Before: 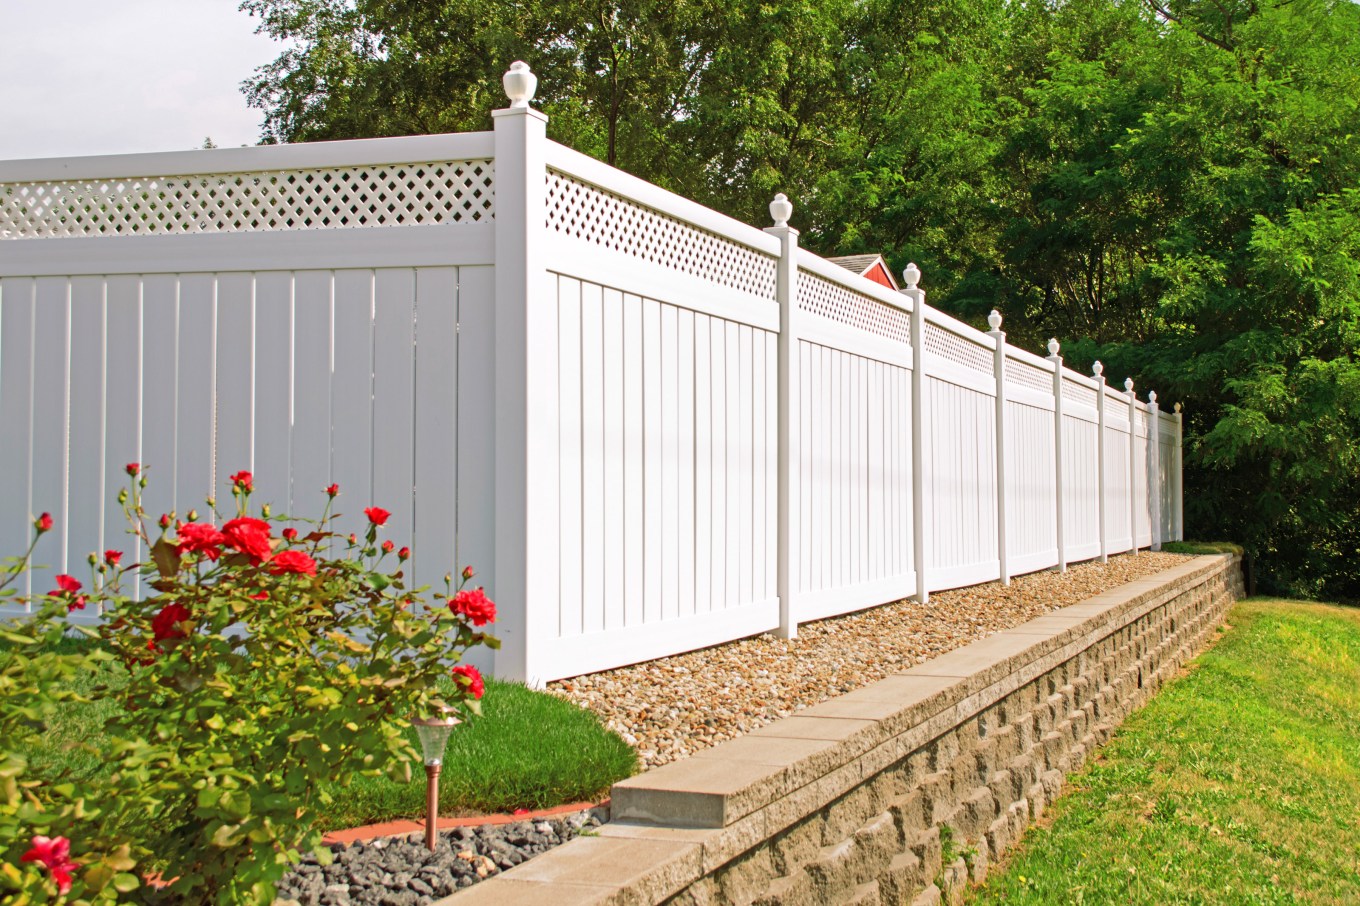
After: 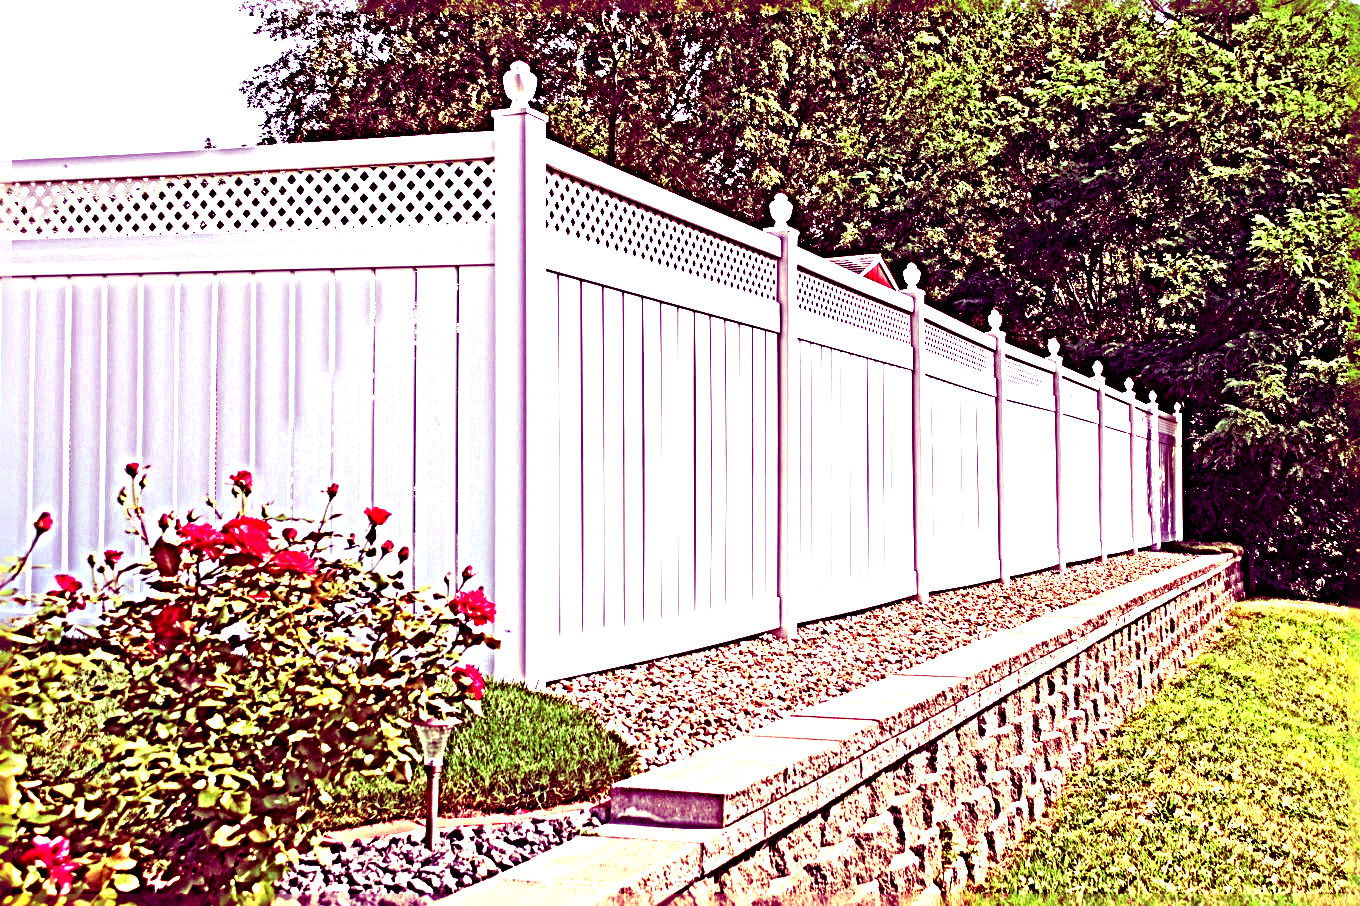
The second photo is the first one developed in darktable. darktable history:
sharpen: radius 6.3, amount 1.8, threshold 0
color balance: mode lift, gamma, gain (sRGB), lift [1, 1, 0.101, 1]
exposure: black level correction 0, exposure 1.45 EV, compensate exposure bias true, compensate highlight preservation false
